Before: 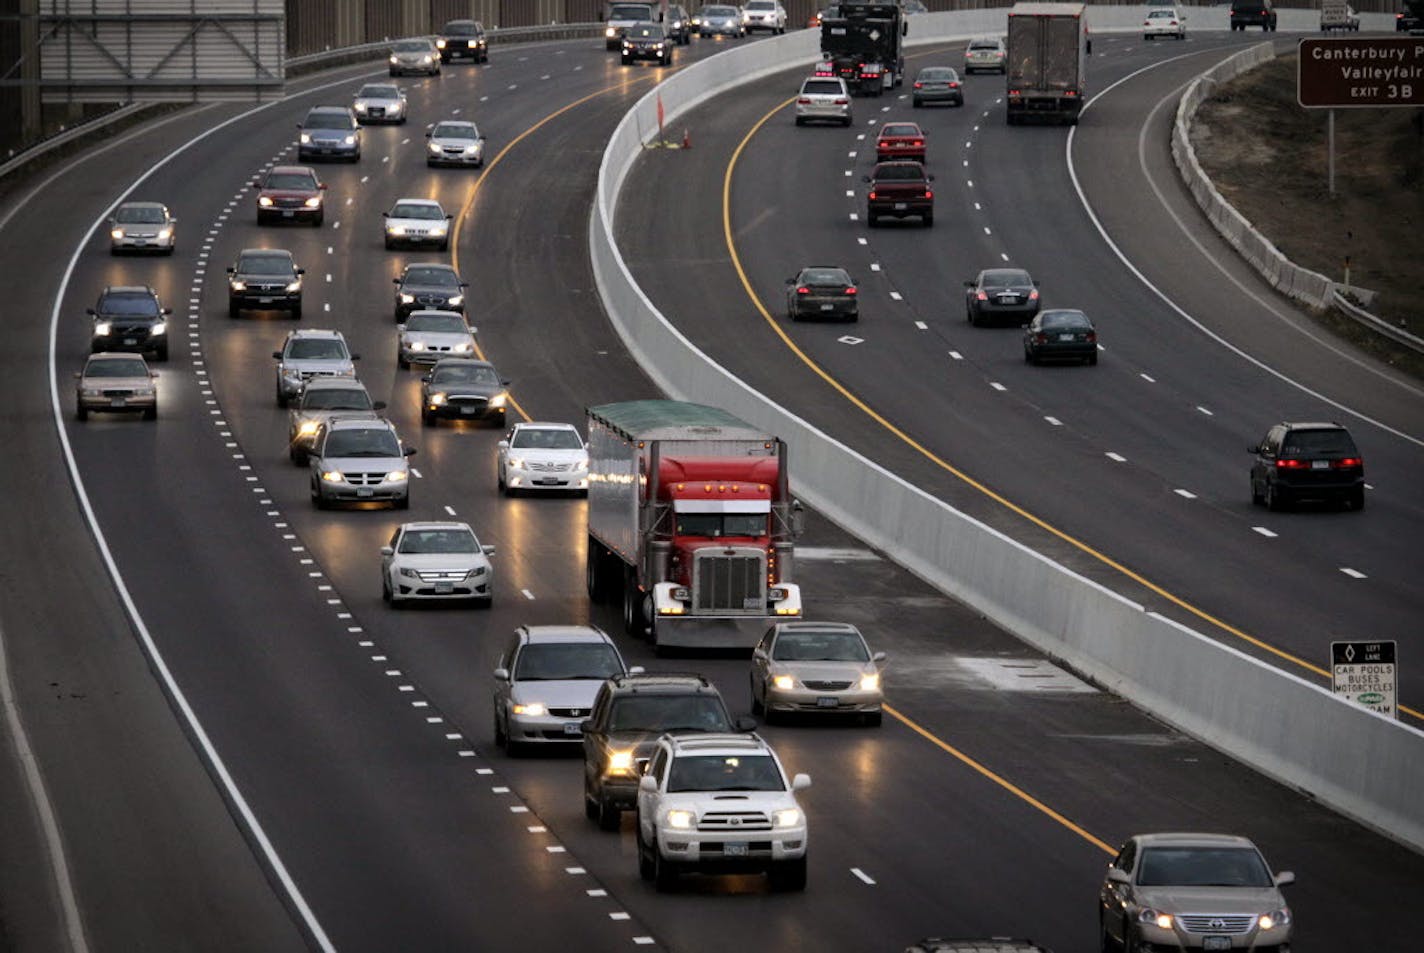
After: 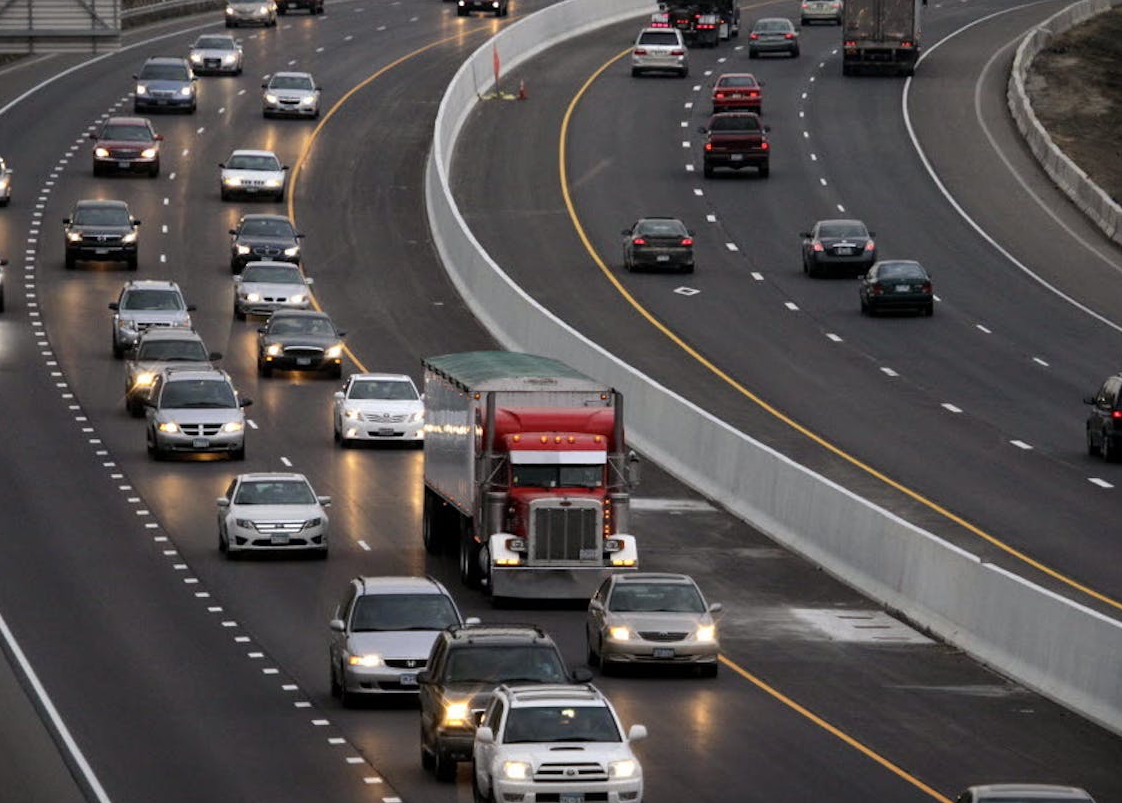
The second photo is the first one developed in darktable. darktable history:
crop: left 11.566%, top 5.238%, right 9.578%, bottom 10.47%
